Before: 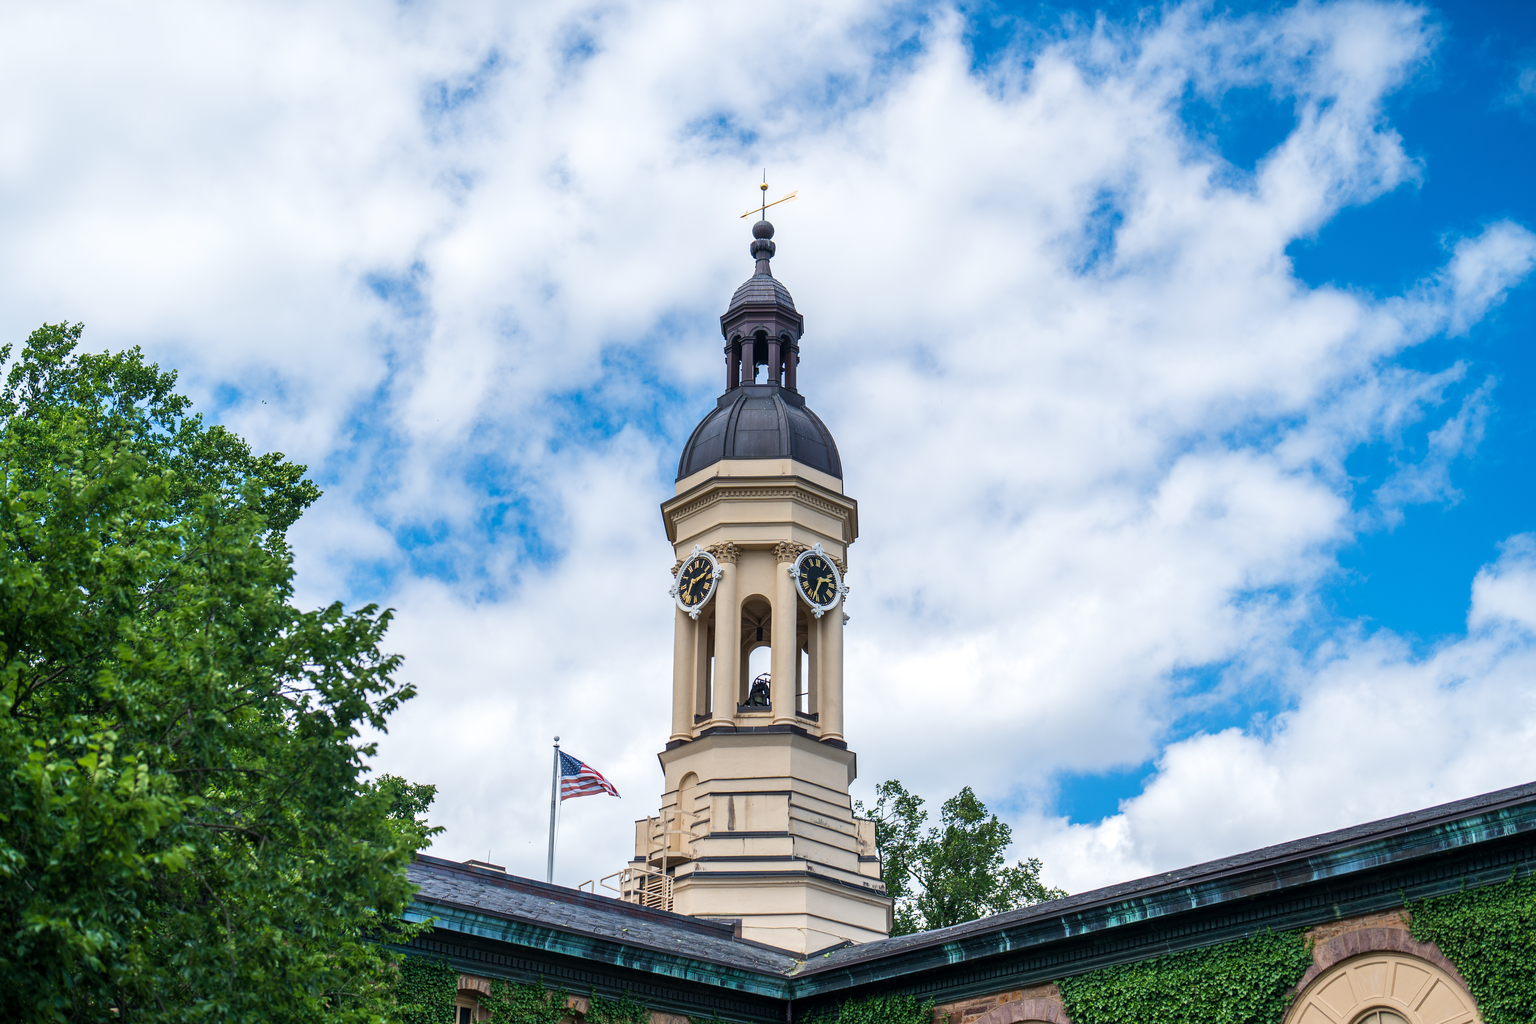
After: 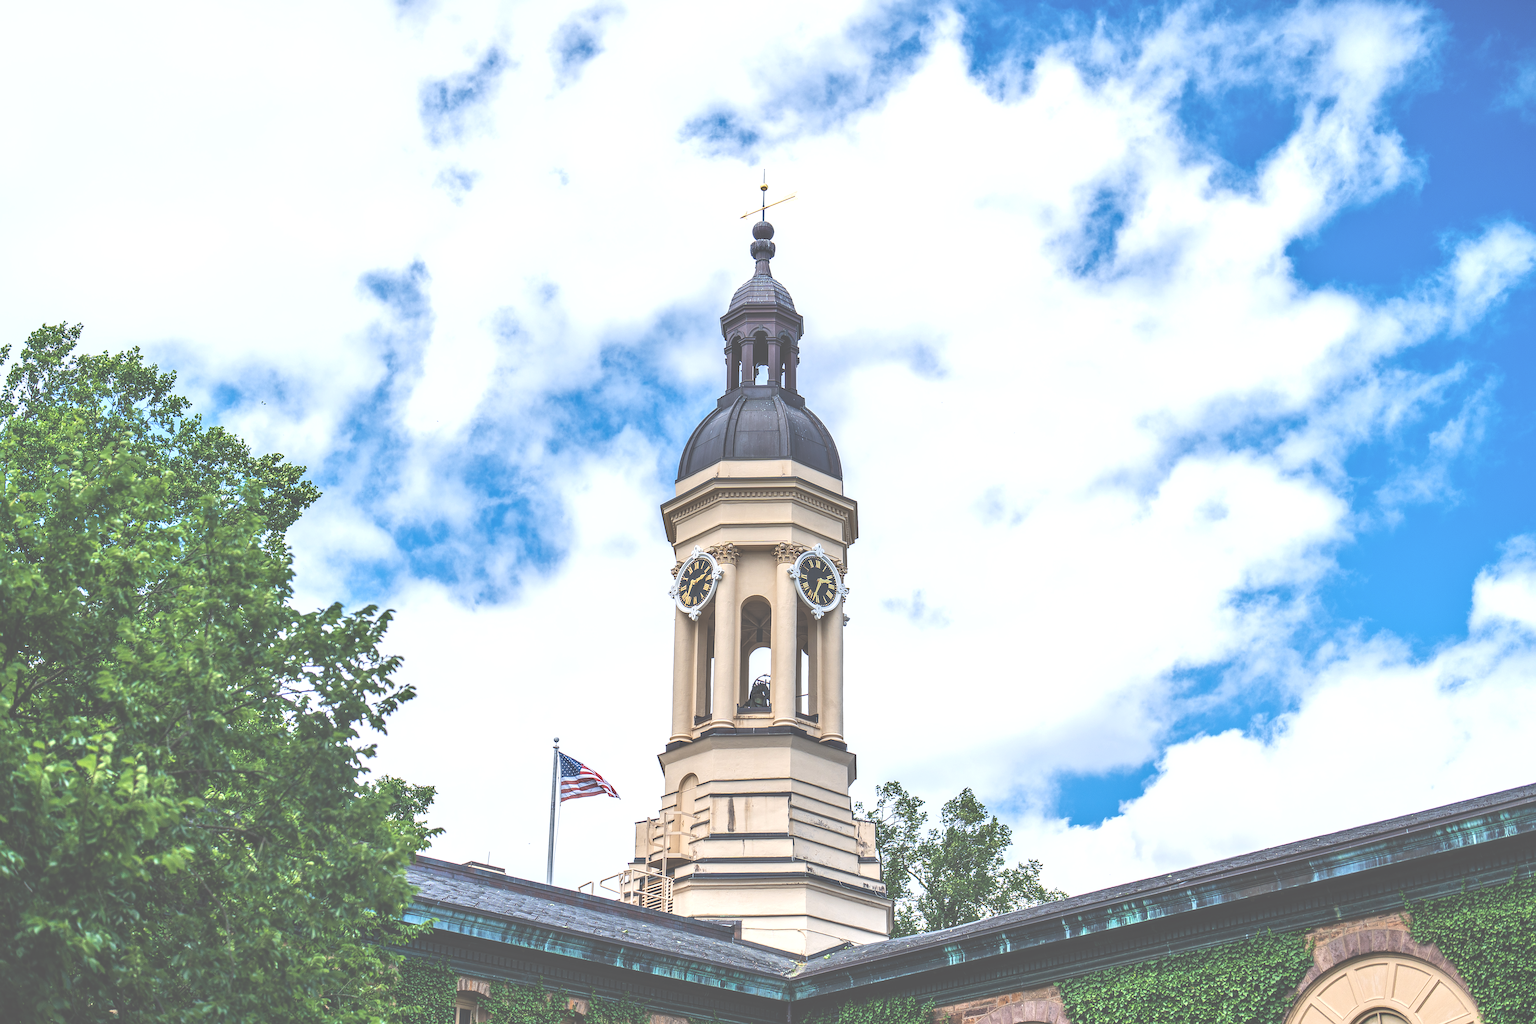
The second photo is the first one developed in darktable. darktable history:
color calibration: illuminant custom, x 0.345, y 0.36, temperature 5072.1 K
crop and rotate: left 0.101%, bottom 0.013%
local contrast: on, module defaults
exposure: black level correction -0.072, exposure 0.5 EV, compensate exposure bias true, compensate highlight preservation false
sharpen: on, module defaults
shadows and highlights: shadows 29.51, highlights -30.35, low approximation 0.01, soften with gaussian
